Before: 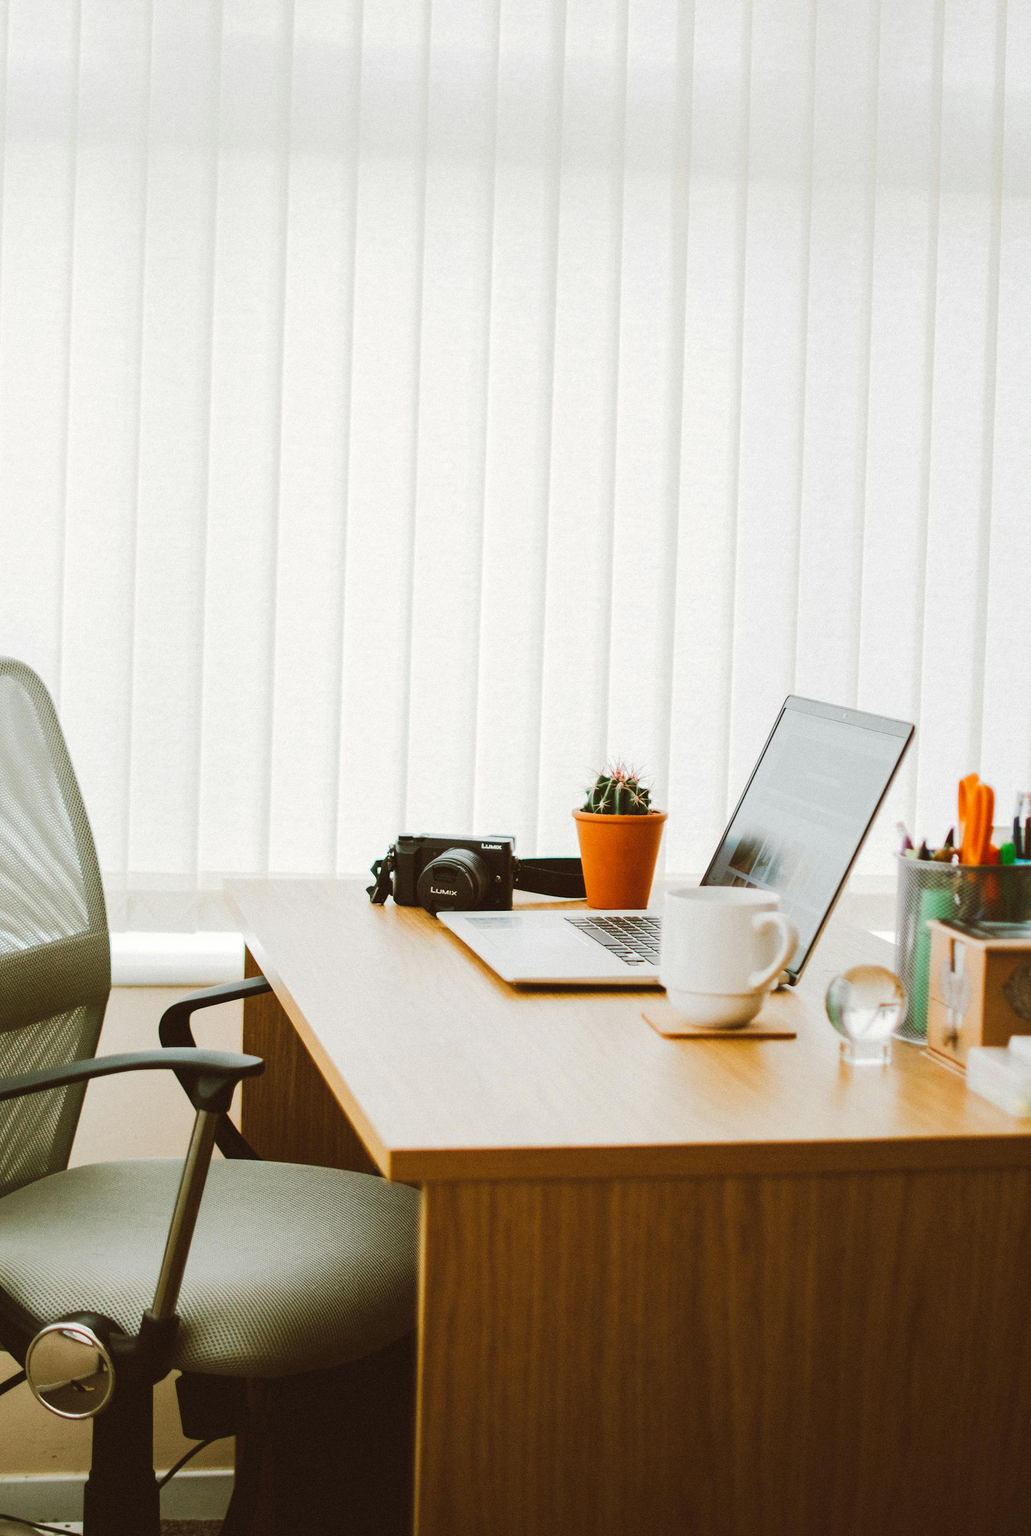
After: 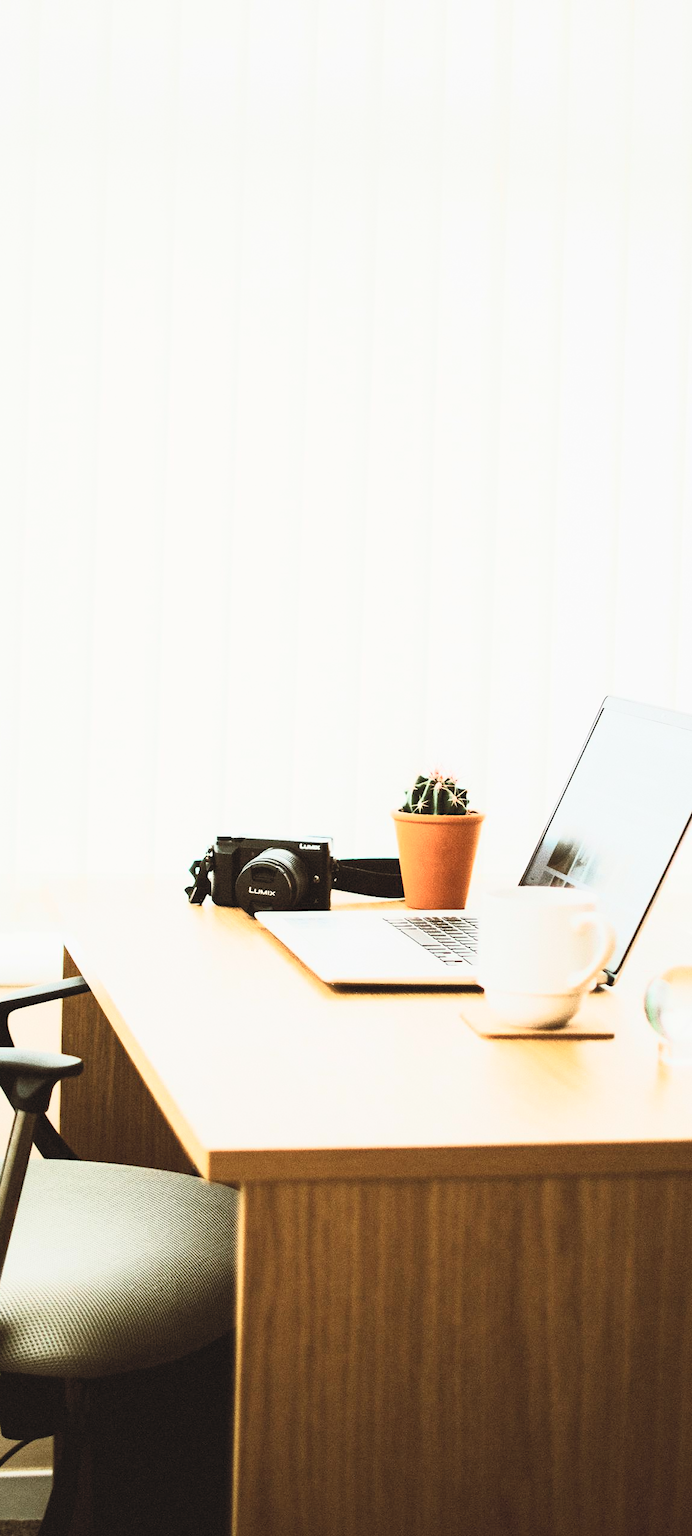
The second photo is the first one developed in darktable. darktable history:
shadows and highlights: shadows -0.015, highlights 39.48
crop and rotate: left 17.646%, right 15.151%
contrast brightness saturation: contrast 0.392, brightness 0.524
filmic rgb: black relative exposure -7.65 EV, white relative exposure 4.56 EV, hardness 3.61, contrast 0.997, color science v6 (2022)
